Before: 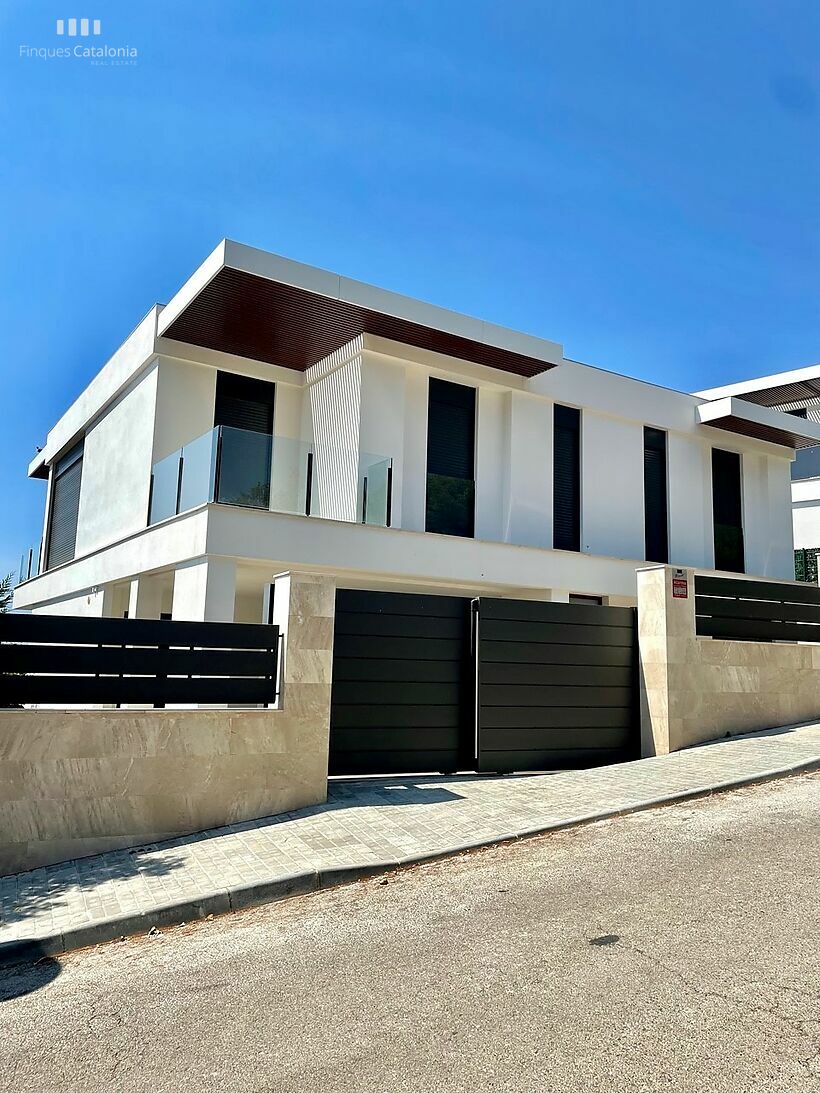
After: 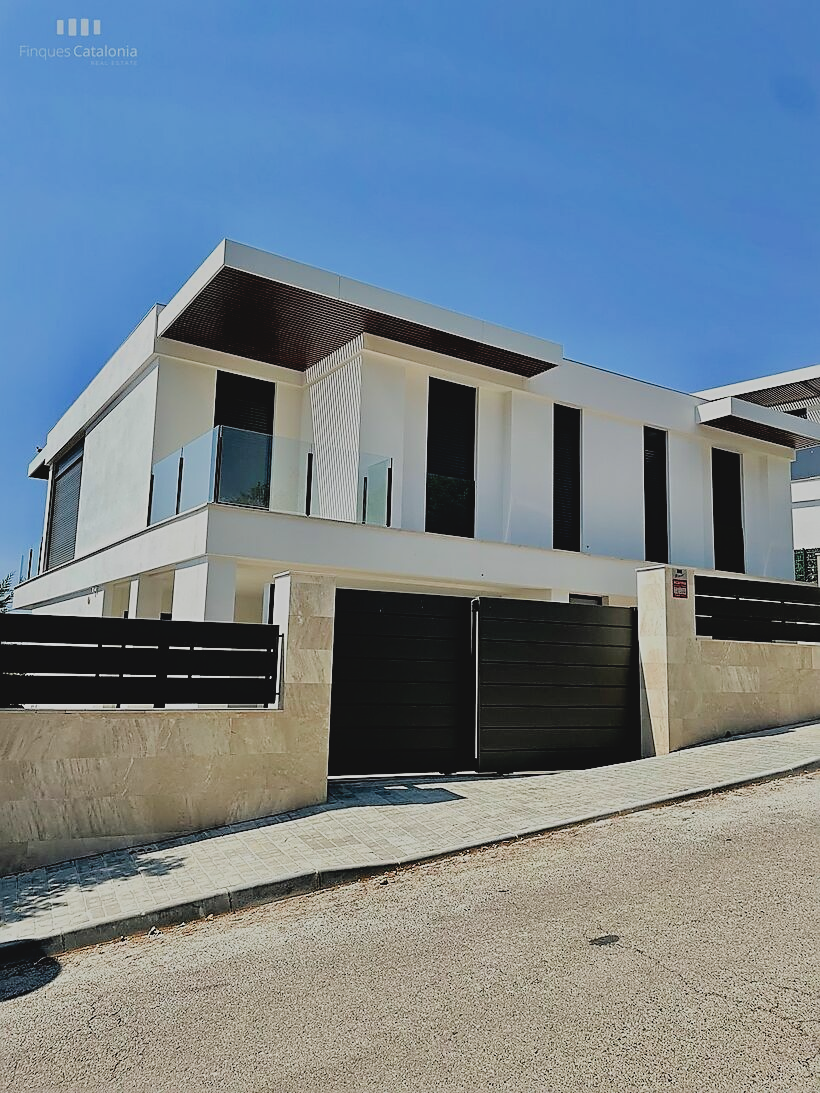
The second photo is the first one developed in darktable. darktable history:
contrast brightness saturation: contrast -0.11
sharpen: on, module defaults
filmic rgb: black relative exposure -9.22 EV, white relative exposure 6.77 EV, hardness 3.07, contrast 1.05
